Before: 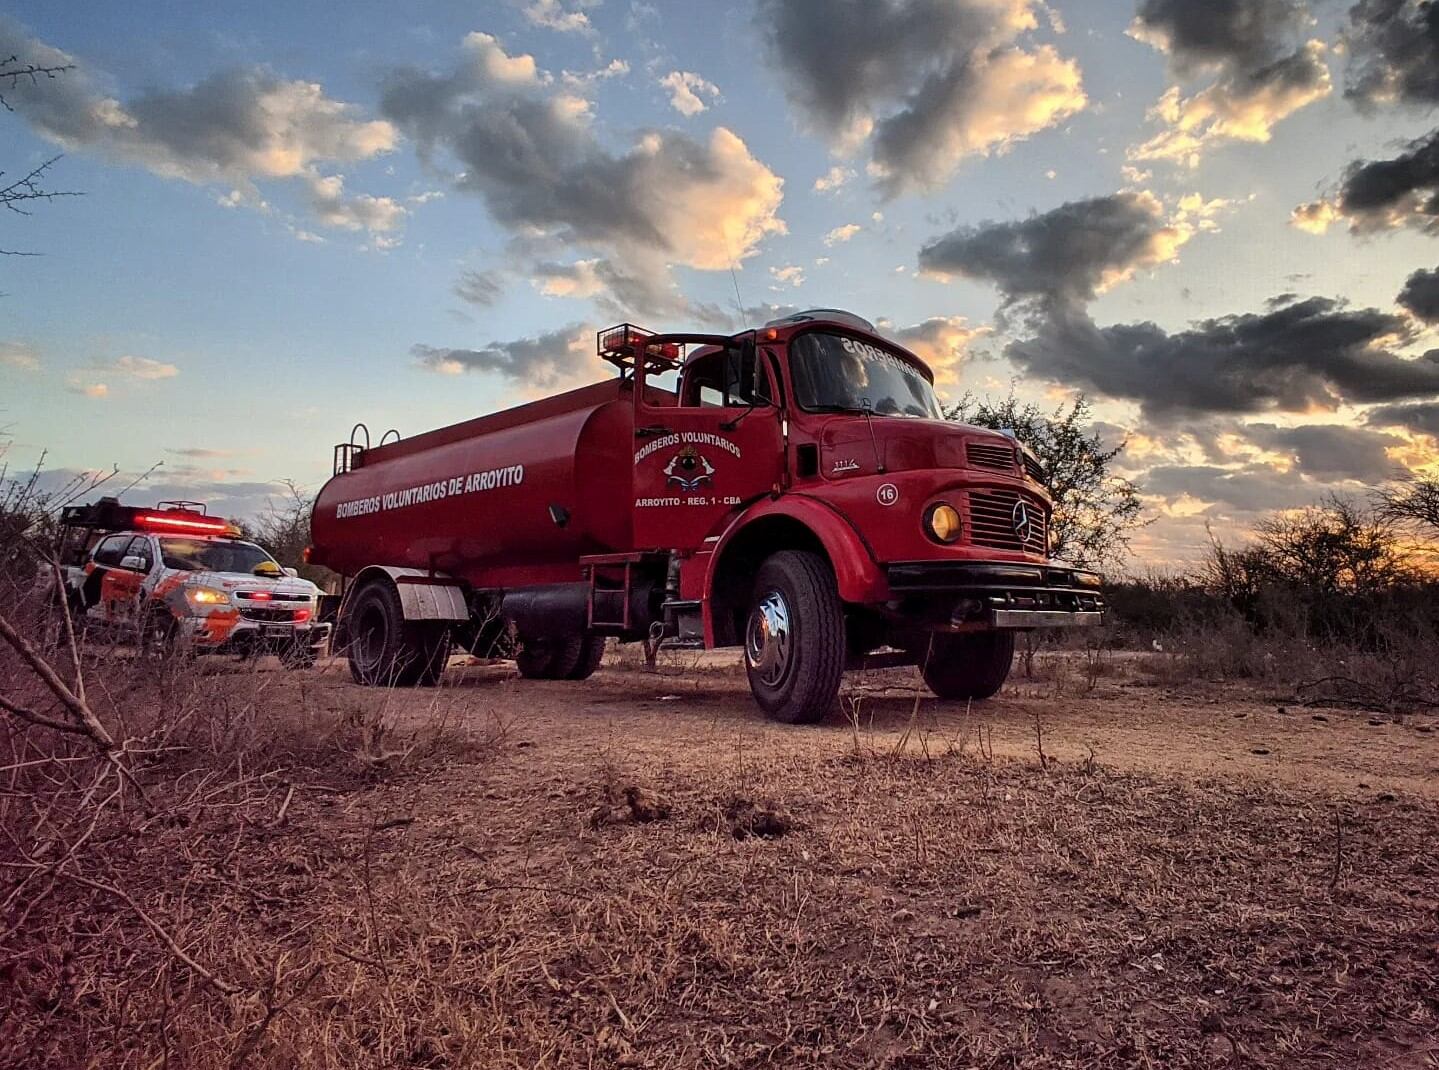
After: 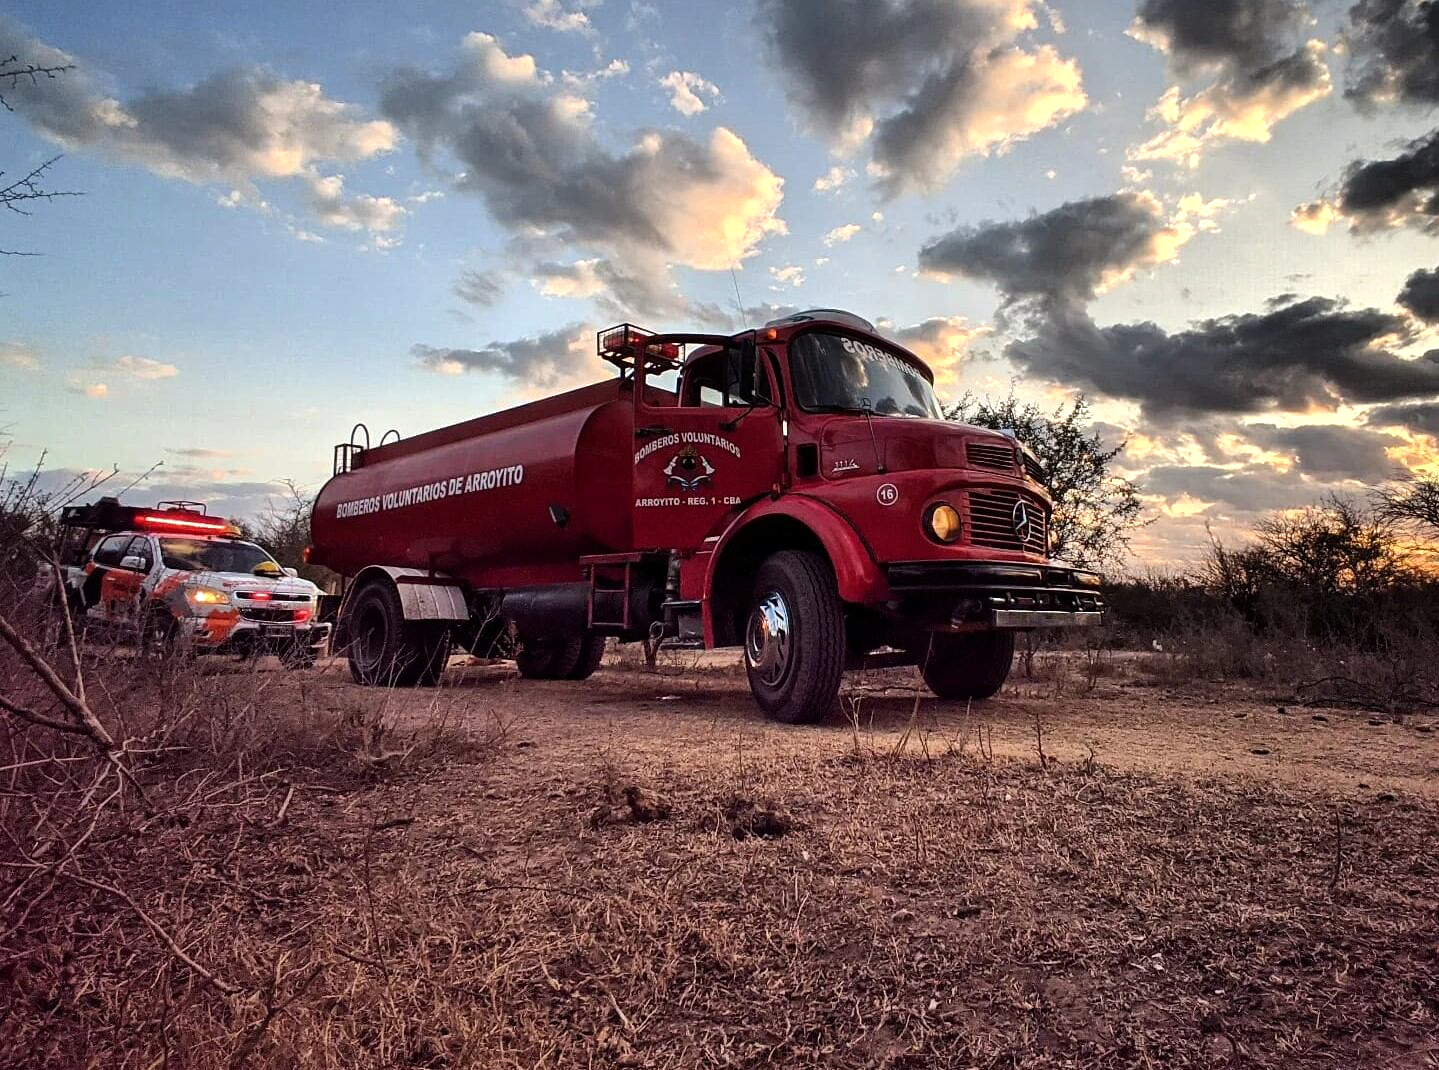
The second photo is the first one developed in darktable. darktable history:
tone equalizer: -8 EV -0.411 EV, -7 EV -0.416 EV, -6 EV -0.347 EV, -5 EV -0.215 EV, -3 EV 0.203 EV, -2 EV 0.313 EV, -1 EV 0.414 EV, +0 EV 0.387 EV, edges refinement/feathering 500, mask exposure compensation -1.57 EV, preserve details no
